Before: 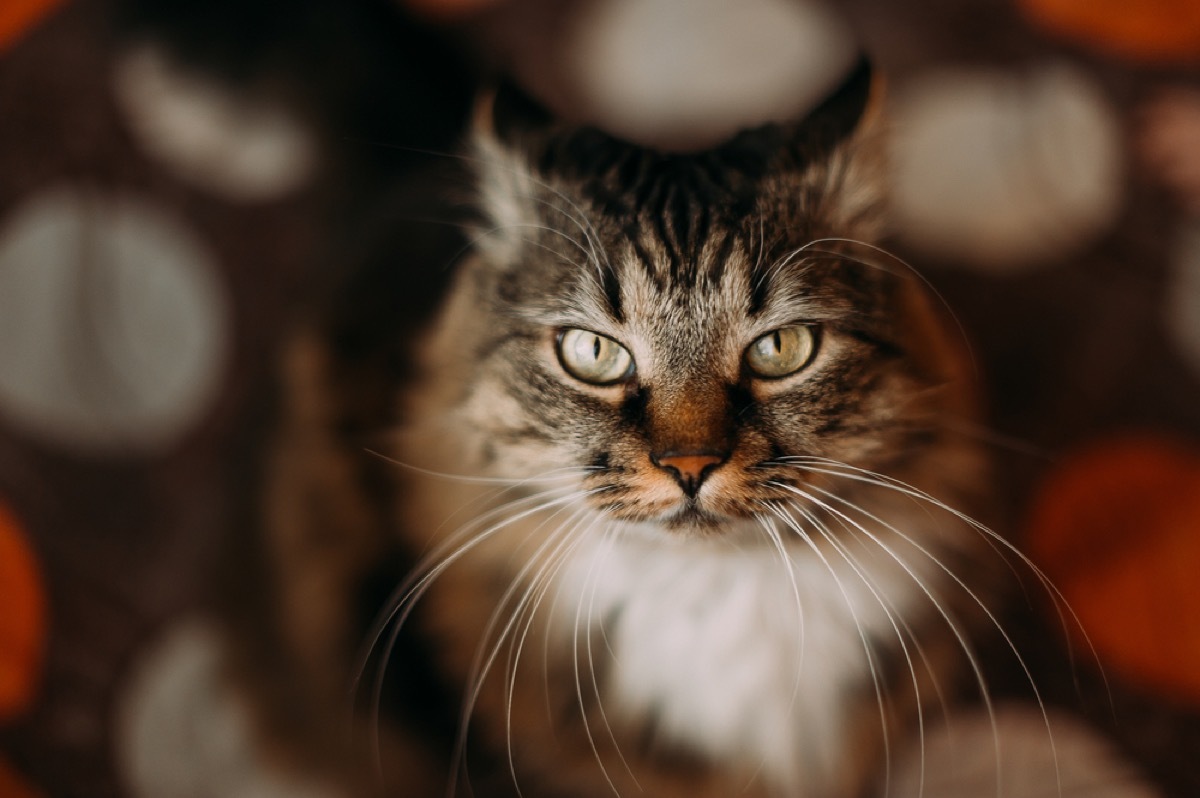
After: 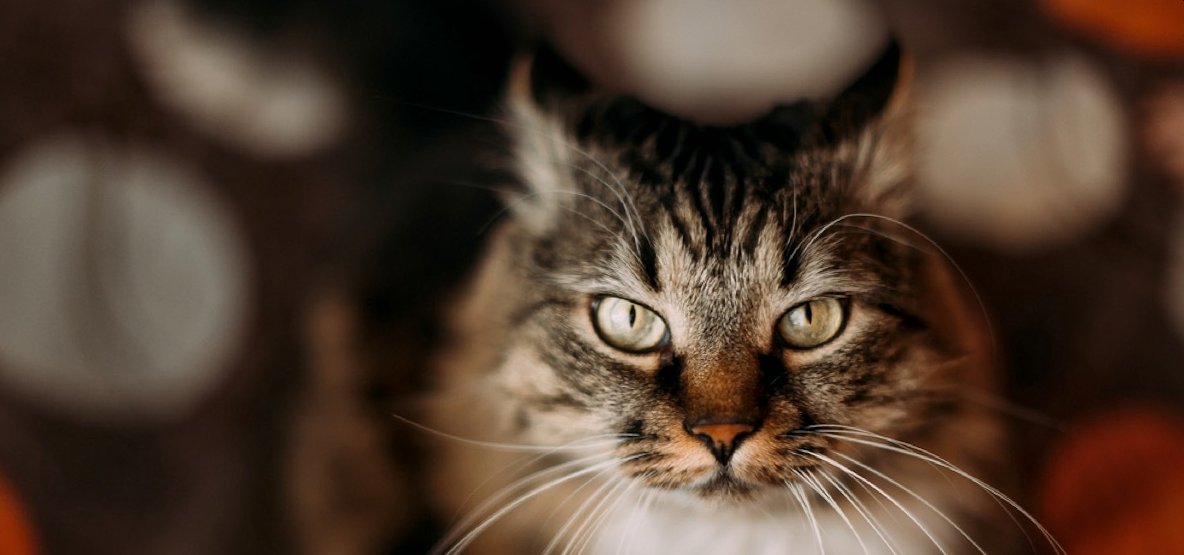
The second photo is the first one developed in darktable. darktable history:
crop: bottom 24.967%
rotate and perspective: rotation 0.679°, lens shift (horizontal) 0.136, crop left 0.009, crop right 0.991, crop top 0.078, crop bottom 0.95
local contrast: mode bilateral grid, contrast 20, coarseness 50, detail 130%, midtone range 0.2
